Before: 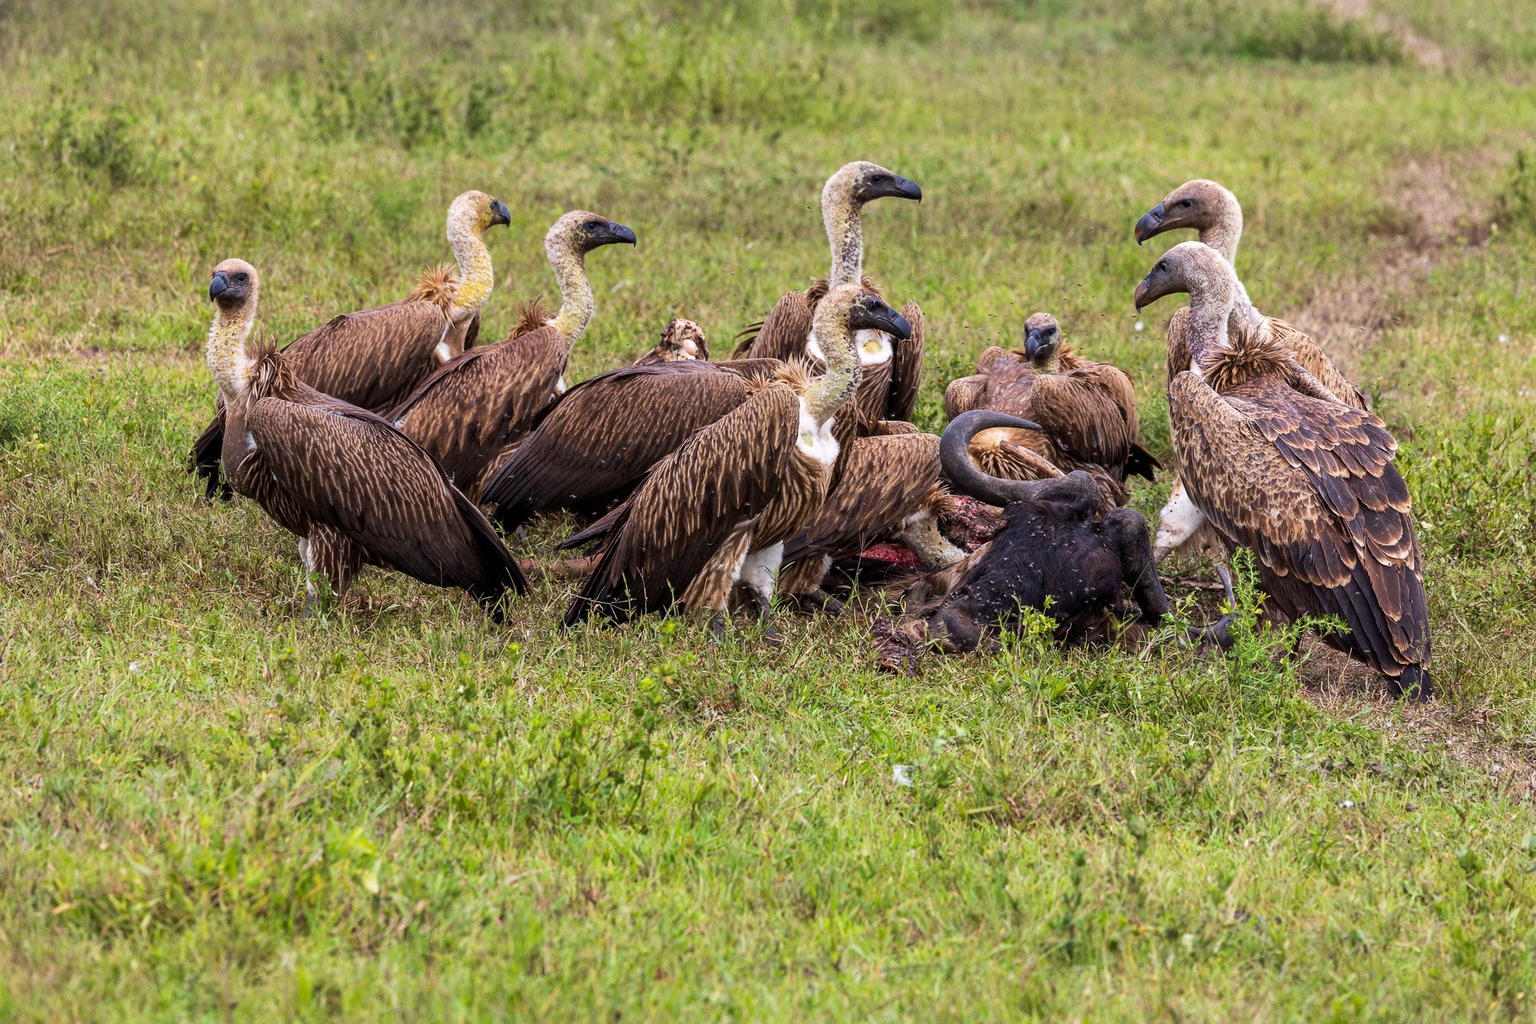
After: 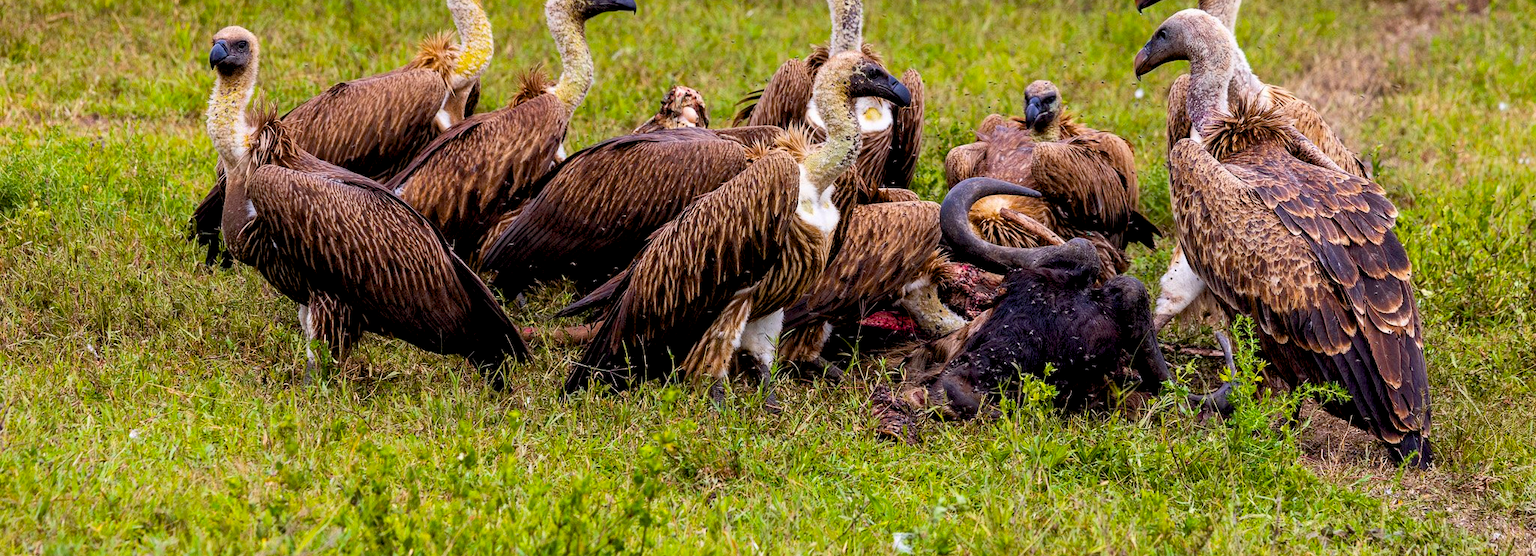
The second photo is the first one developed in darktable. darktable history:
color balance rgb: global offset › luminance -1.437%, perceptual saturation grading › global saturation 30.148%, global vibrance 9.594%
crop and rotate: top 22.747%, bottom 22.858%
